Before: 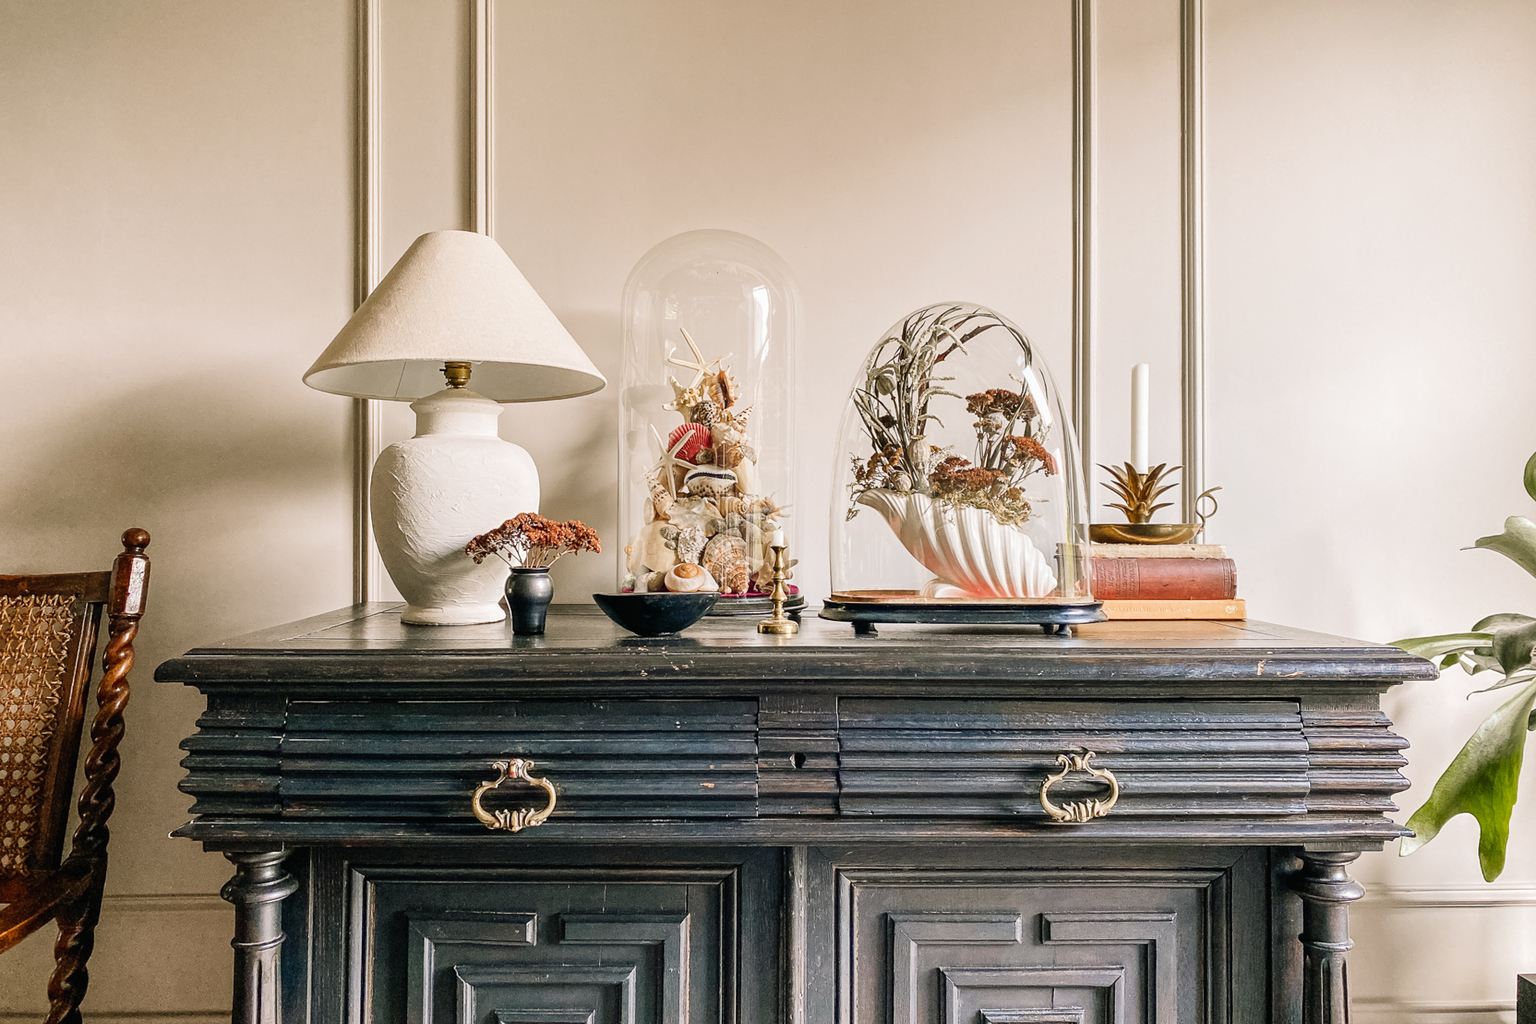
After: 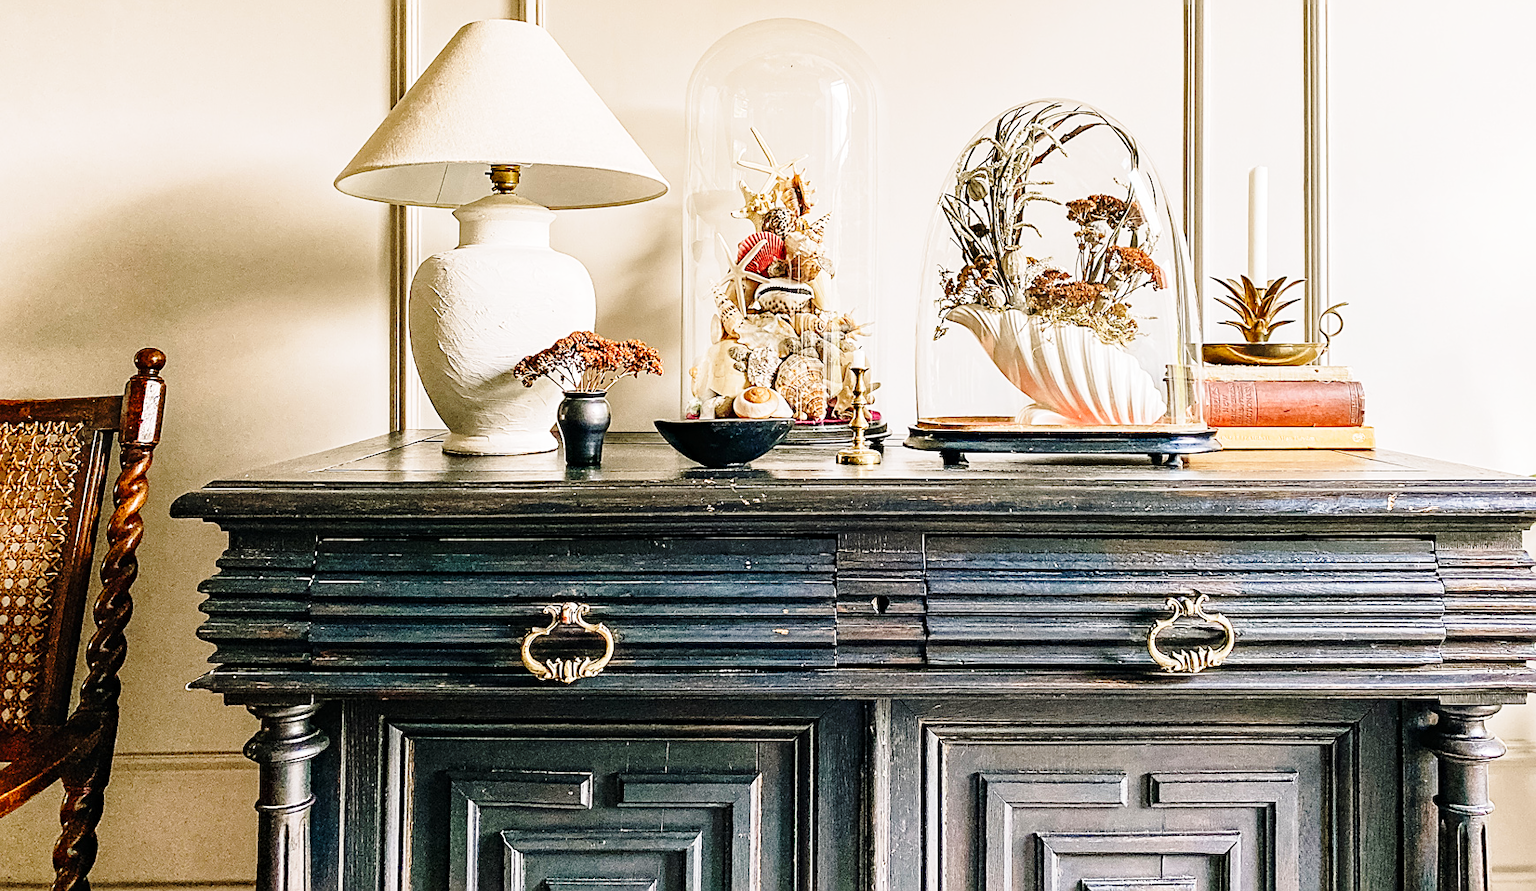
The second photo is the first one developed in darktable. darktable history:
sharpen: on, module defaults
haze removal: compatibility mode true, adaptive false
base curve: curves: ch0 [(0, 0) (0.028, 0.03) (0.121, 0.232) (0.46, 0.748) (0.859, 0.968) (1, 1)], preserve colors none
crop: top 20.803%, right 9.324%, bottom 0.285%
